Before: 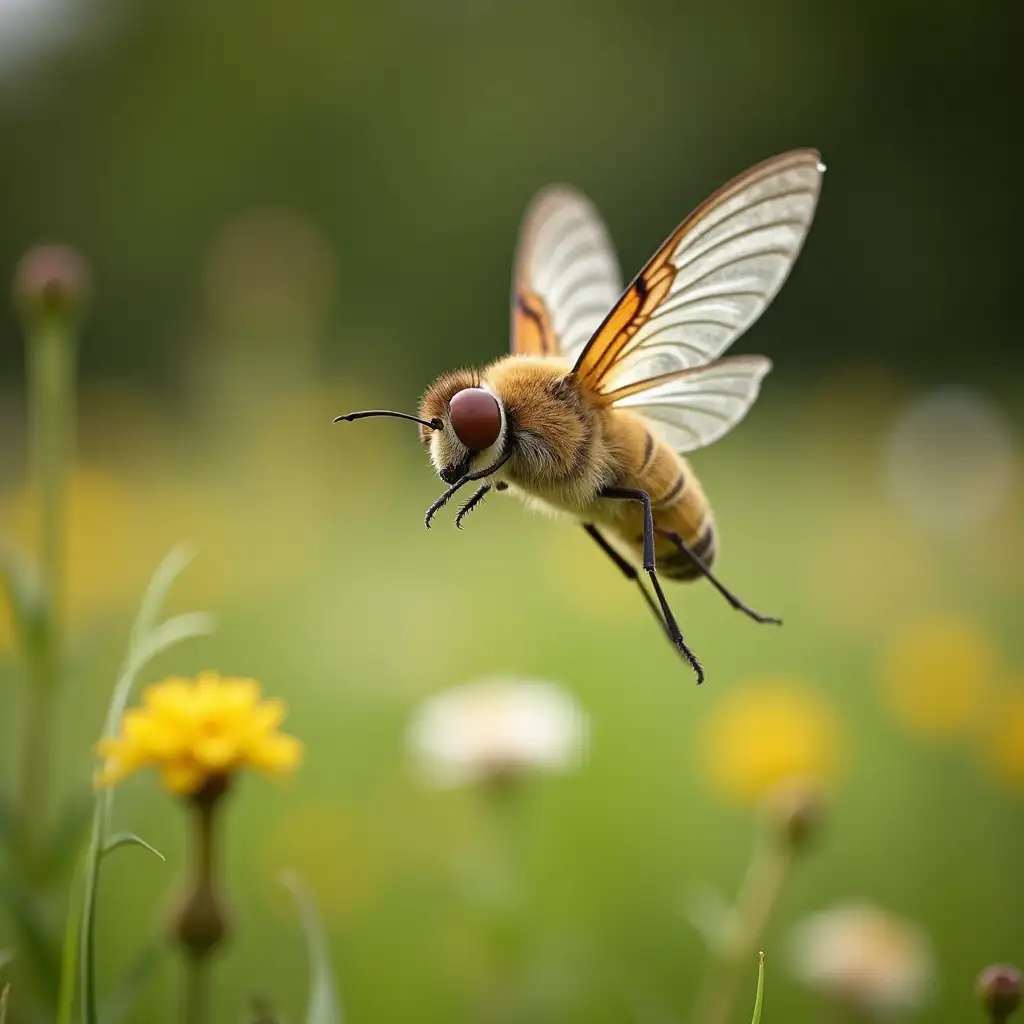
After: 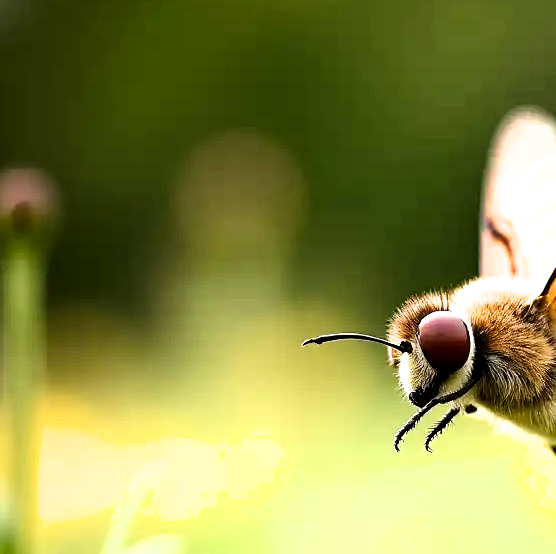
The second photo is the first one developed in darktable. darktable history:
contrast brightness saturation: contrast 0.155, saturation 0.332
crop and rotate: left 3.037%, top 7.572%, right 42.642%, bottom 38.23%
exposure: black level correction 0, exposure 0.498 EV, compensate highlight preservation false
filmic rgb: black relative exposure -8.18 EV, white relative exposure 2.22 EV, threshold 2.96 EV, hardness 7.09, latitude 86.12%, contrast 1.691, highlights saturation mix -4.38%, shadows ↔ highlights balance -2.26%, iterations of high-quality reconstruction 0, enable highlight reconstruction true
